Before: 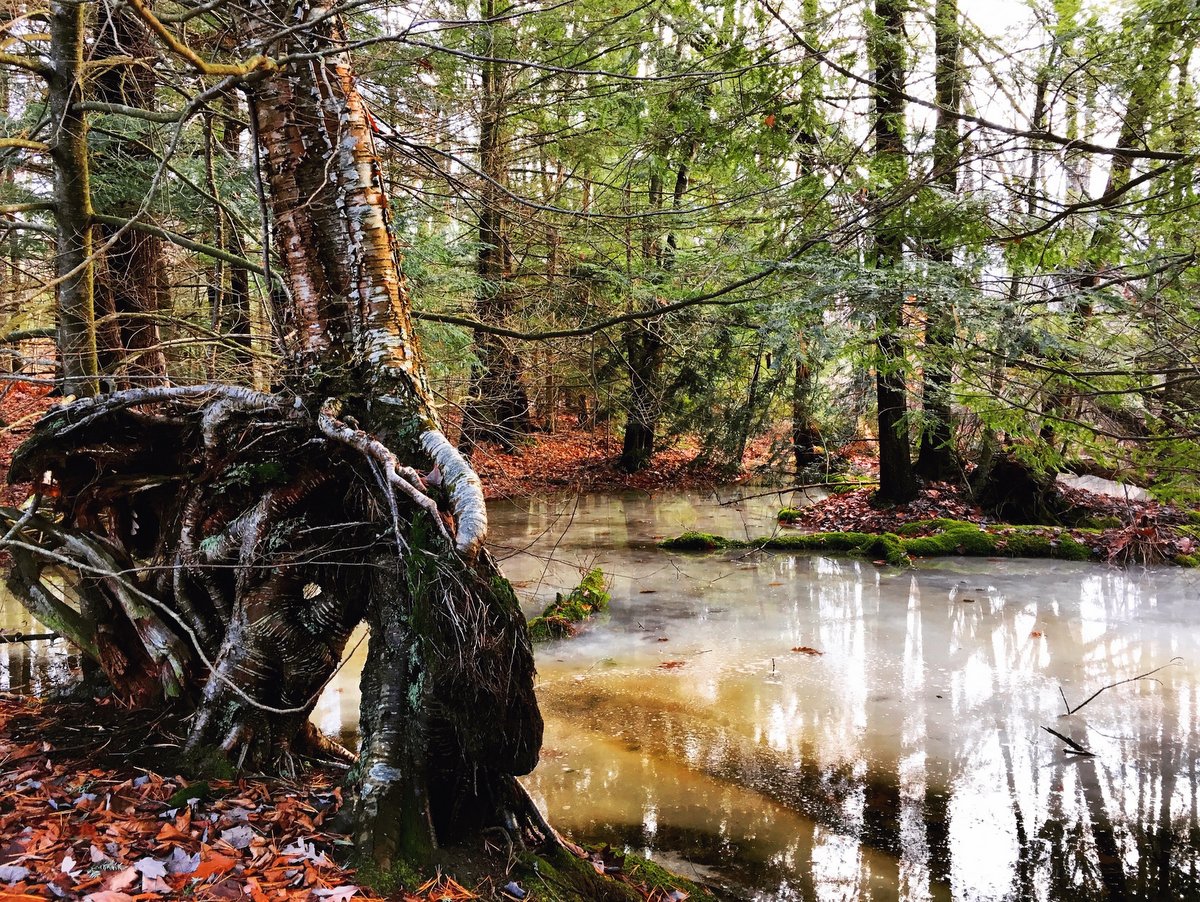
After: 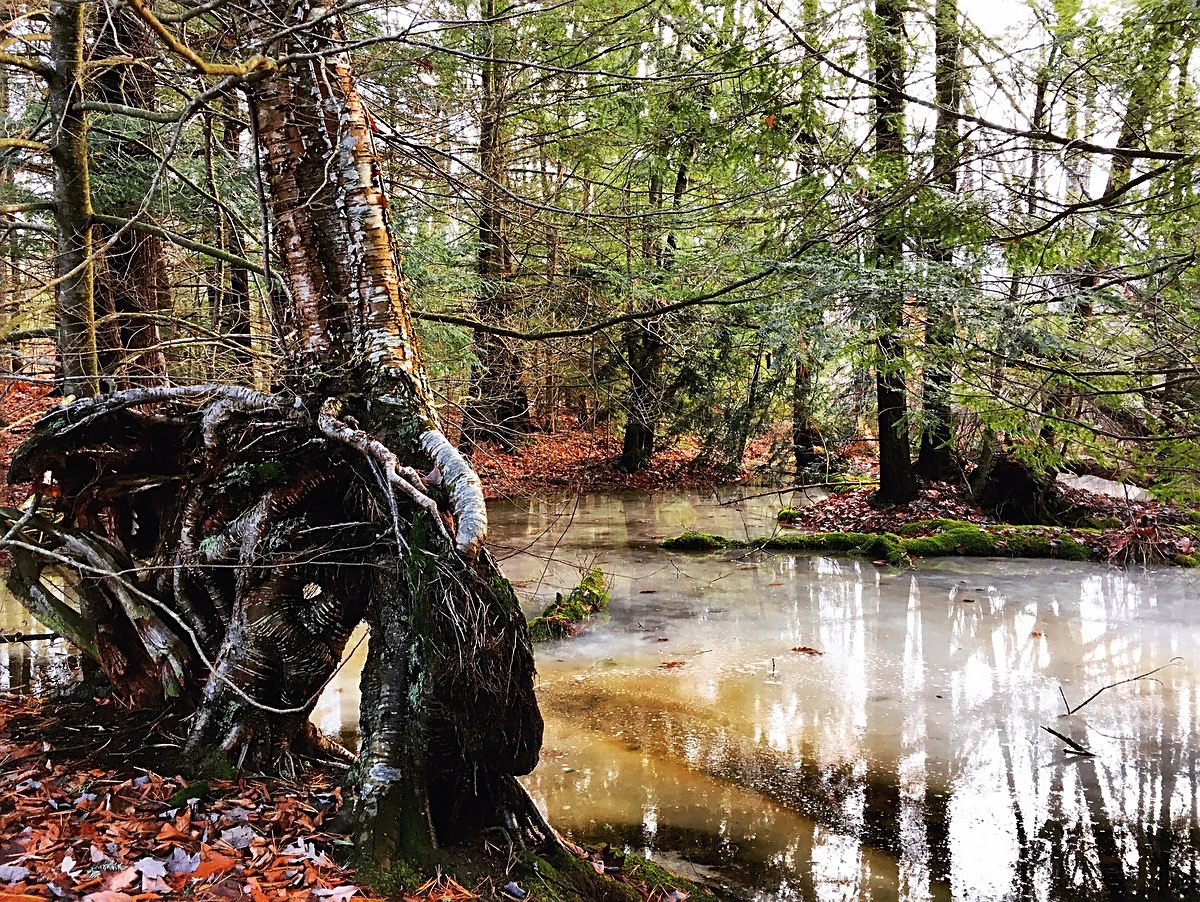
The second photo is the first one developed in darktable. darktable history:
sharpen: on, module defaults
contrast brightness saturation: saturation -0.045
